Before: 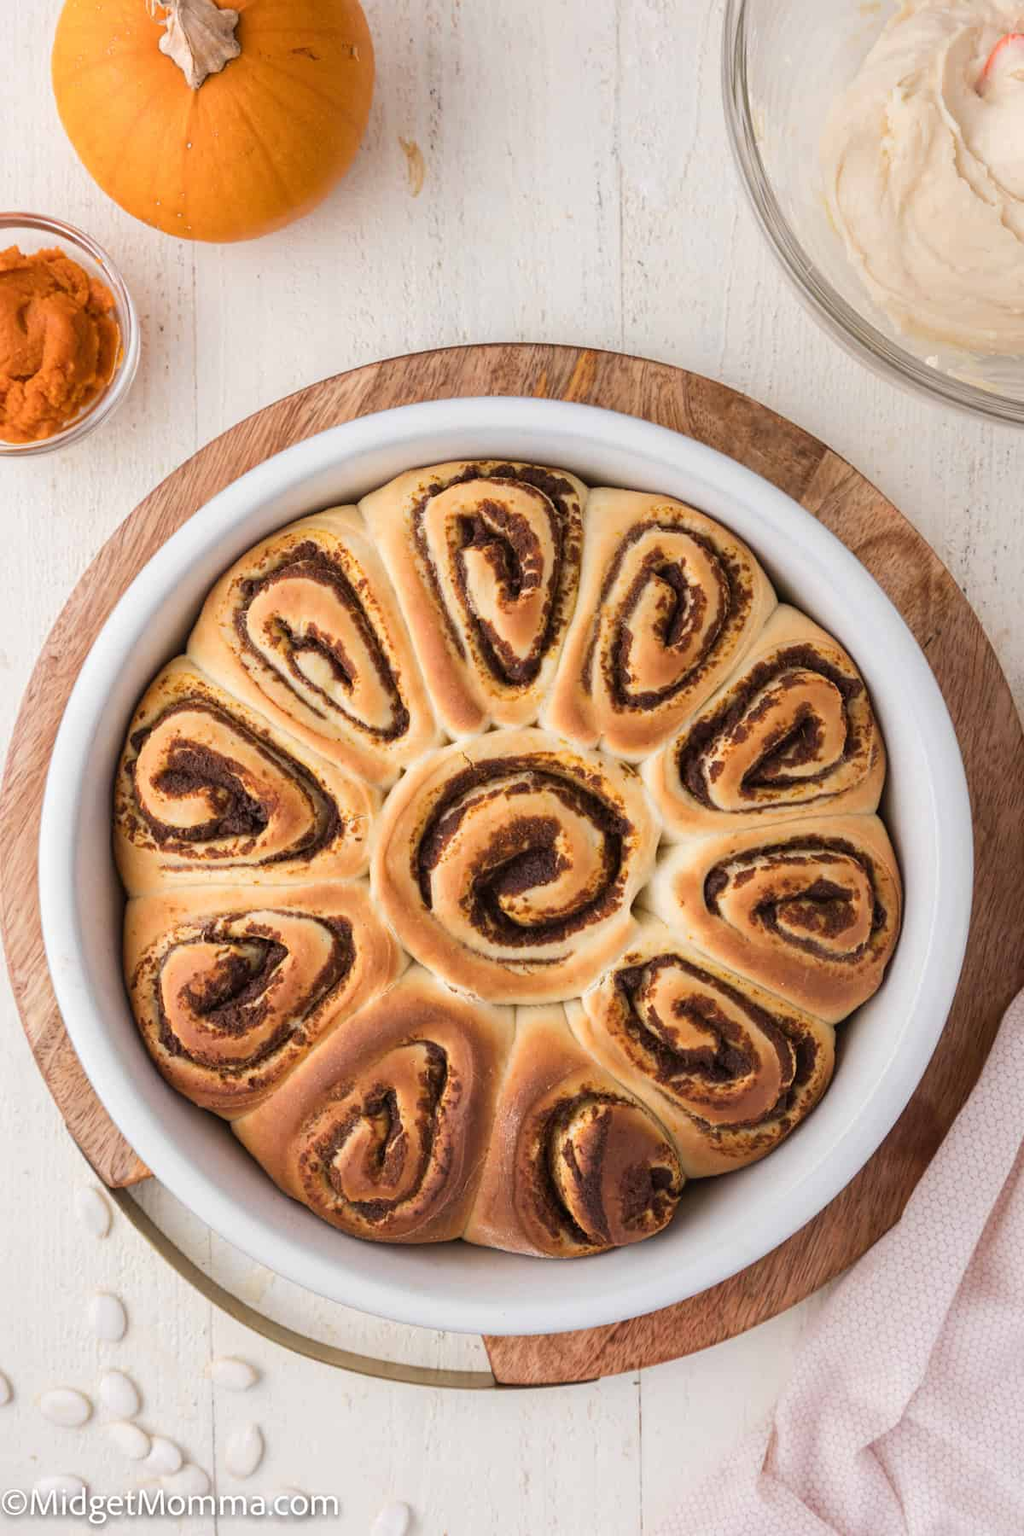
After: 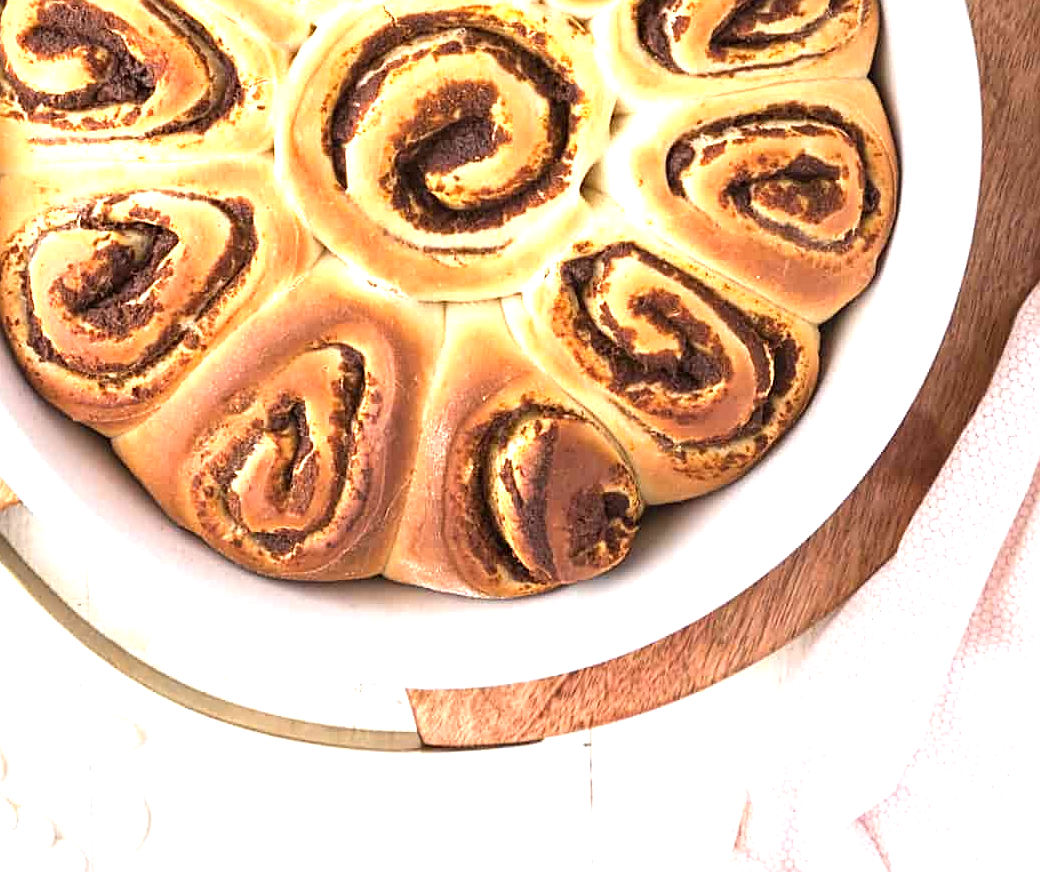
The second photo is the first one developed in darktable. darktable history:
exposure: black level correction 0, exposure 1.2 EV, compensate highlight preservation false
sharpen: on, module defaults
crop and rotate: left 13.251%, top 48.697%, bottom 2.853%
